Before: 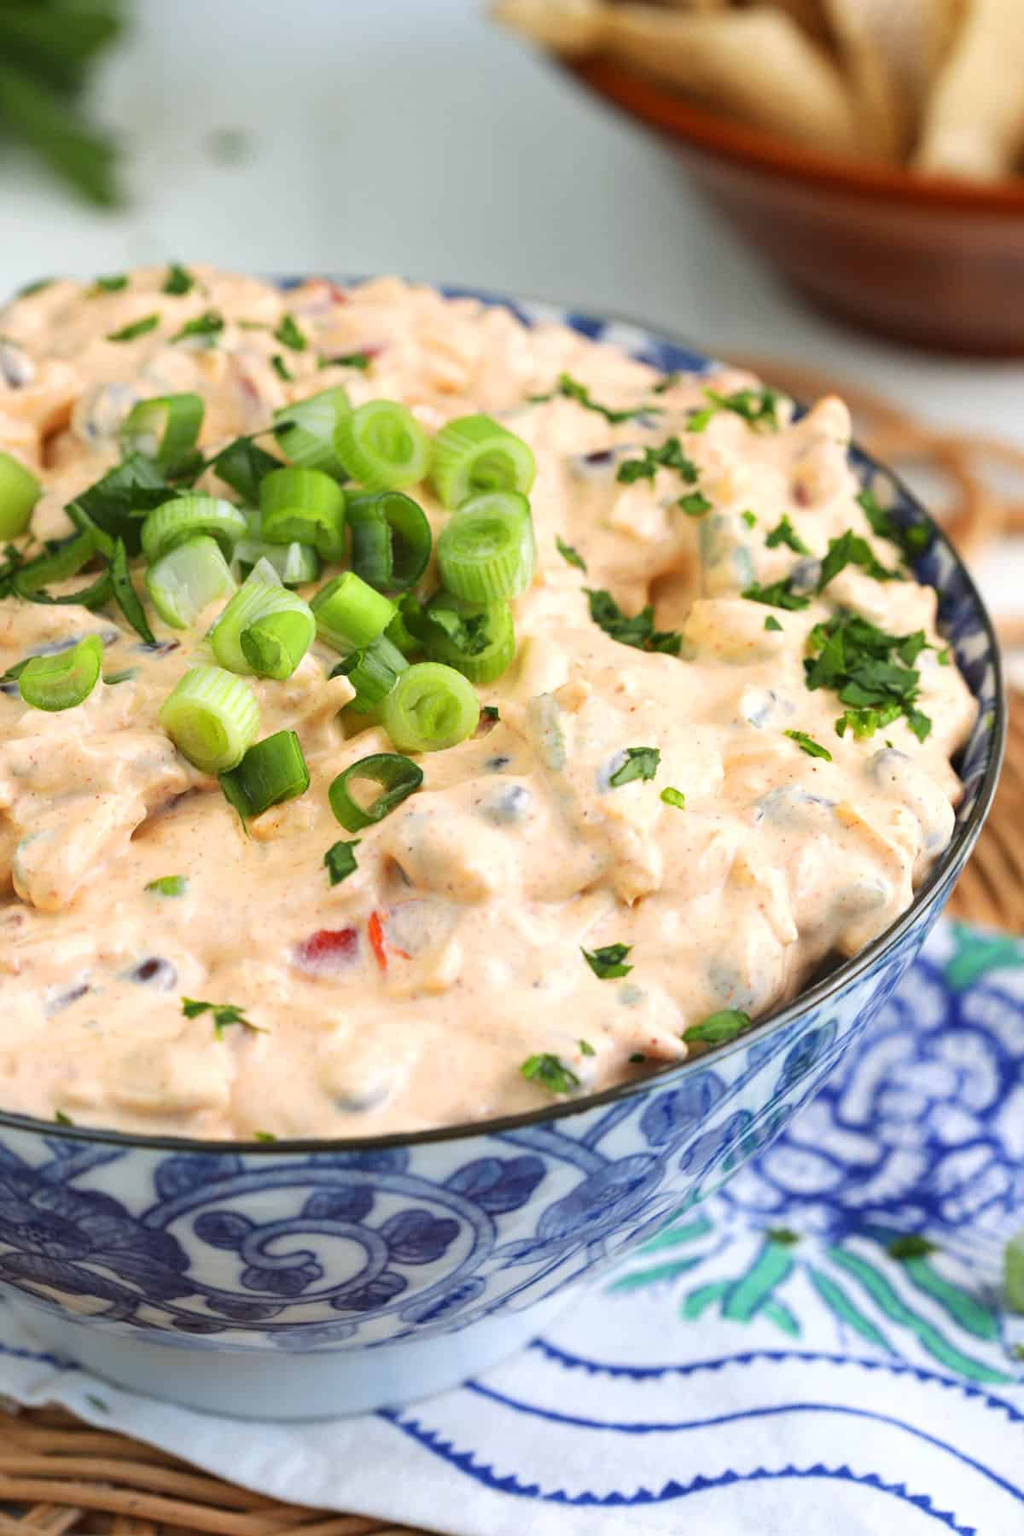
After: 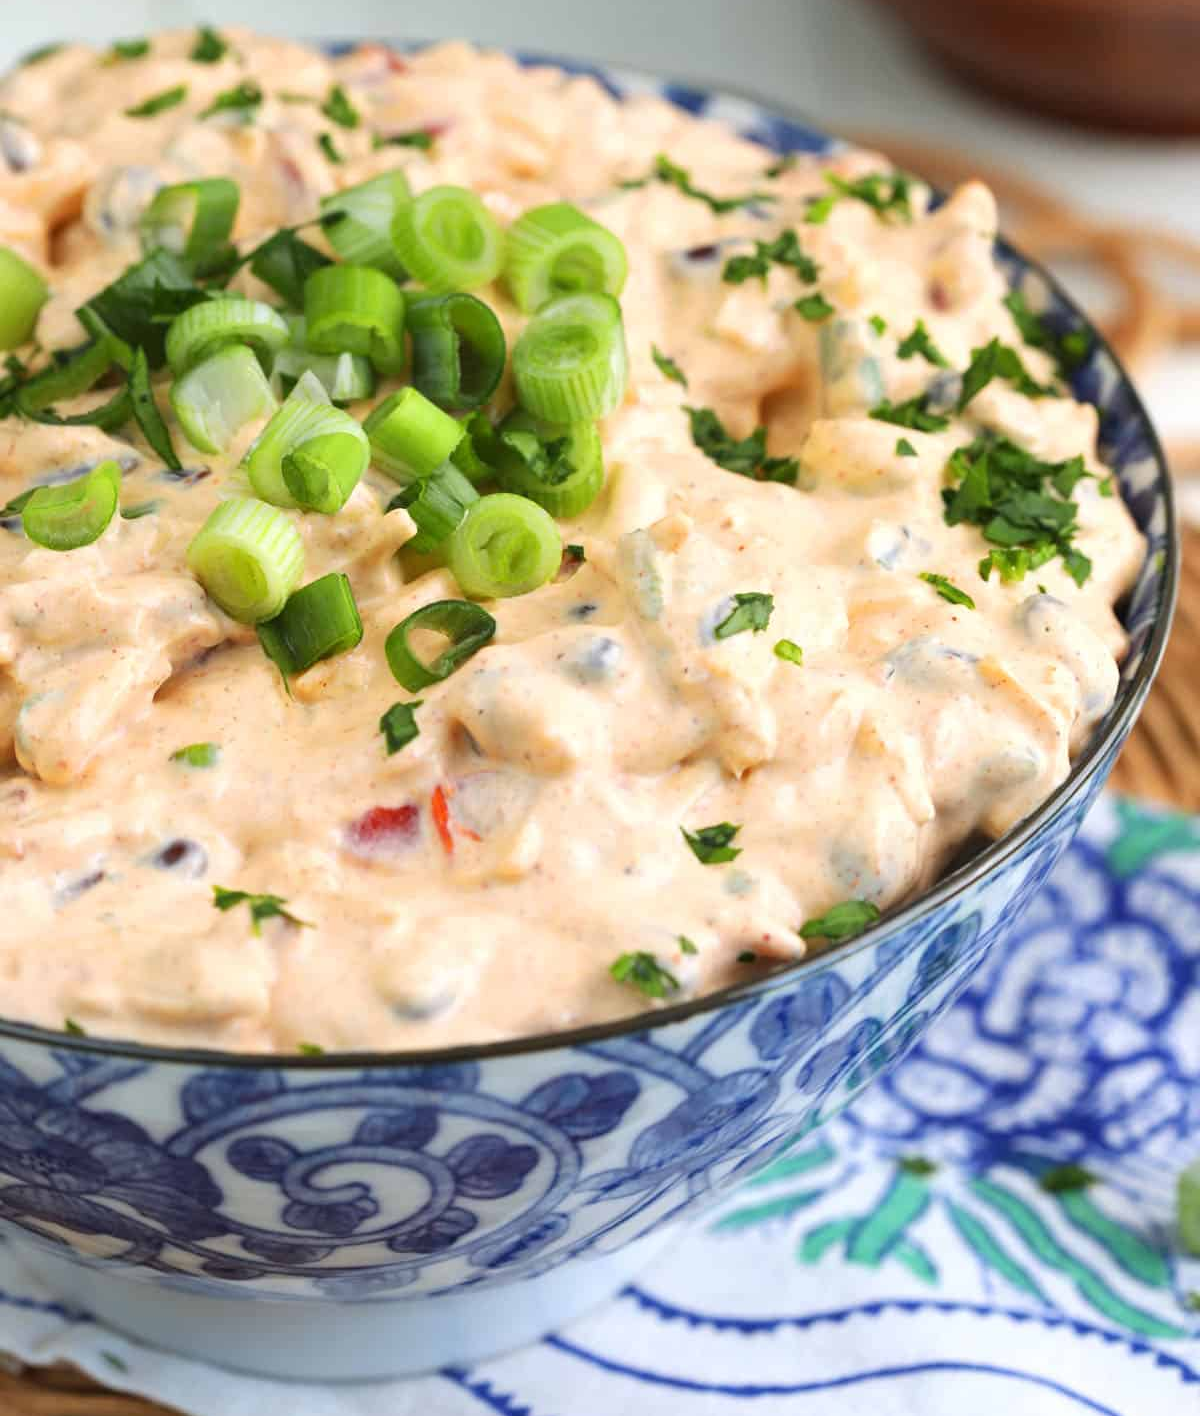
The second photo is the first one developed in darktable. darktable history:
crop and rotate: top 15.774%, bottom 5.506%
white balance: emerald 1
